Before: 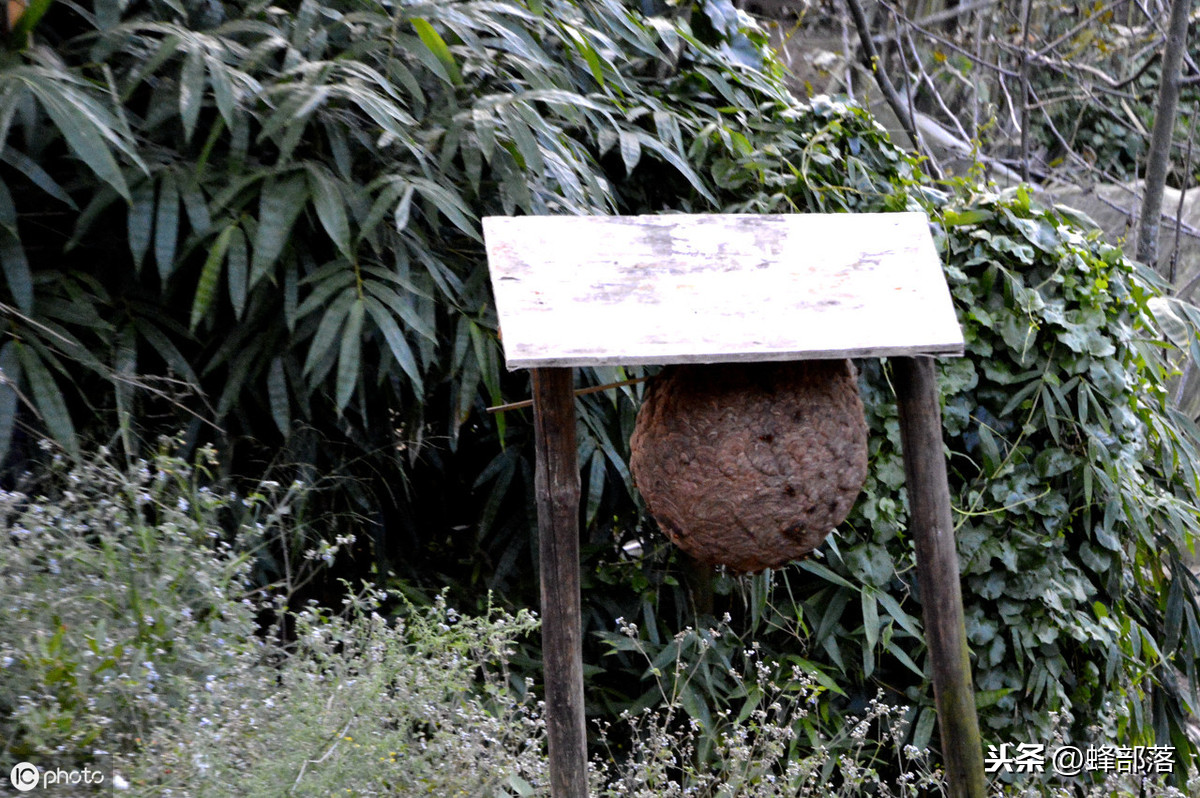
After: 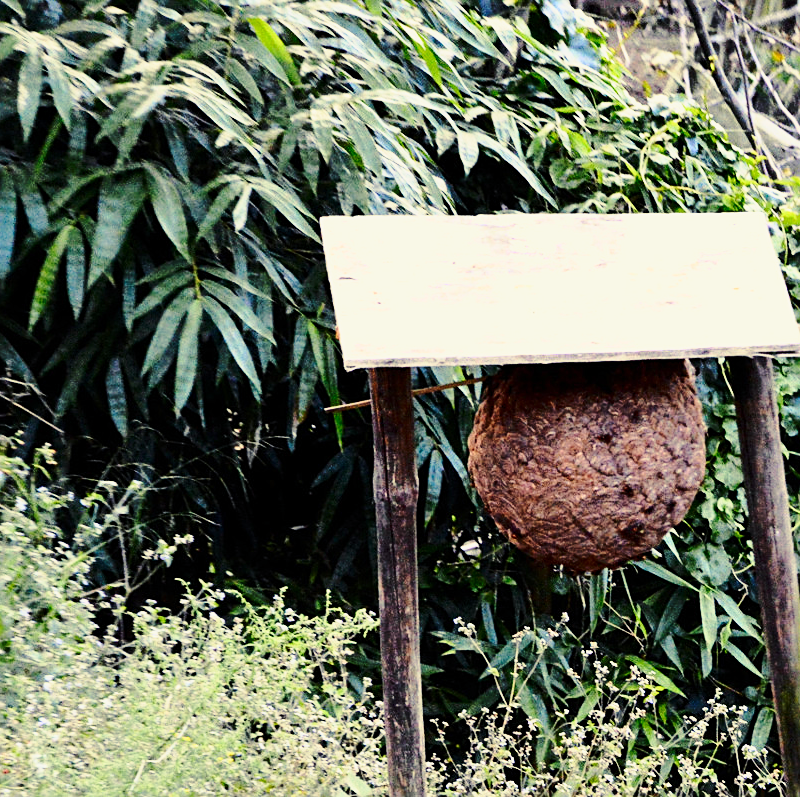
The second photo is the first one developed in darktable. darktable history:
tone curve: curves: ch0 [(0, 0) (0.091, 0.077) (0.389, 0.458) (0.745, 0.82) (0.844, 0.908) (0.909, 0.942) (1, 0.973)]; ch1 [(0, 0) (0.437, 0.404) (0.5, 0.5) (0.529, 0.556) (0.58, 0.603) (0.616, 0.649) (1, 1)]; ch2 [(0, 0) (0.442, 0.415) (0.5, 0.5) (0.535, 0.557) (0.585, 0.62) (1, 1)], color space Lab, independent channels, preserve colors none
base curve: curves: ch0 [(0, 0) (0.036, 0.037) (0.121, 0.228) (0.46, 0.76) (0.859, 0.983) (1, 1)], preserve colors none
sharpen: on, module defaults
white balance: red 0.978, blue 0.999
crop and rotate: left 13.537%, right 19.796%
color balance rgb: shadows lift › chroma 2%, shadows lift › hue 263°, highlights gain › chroma 8%, highlights gain › hue 84°, linear chroma grading › global chroma -15%, saturation formula JzAzBz (2021)
